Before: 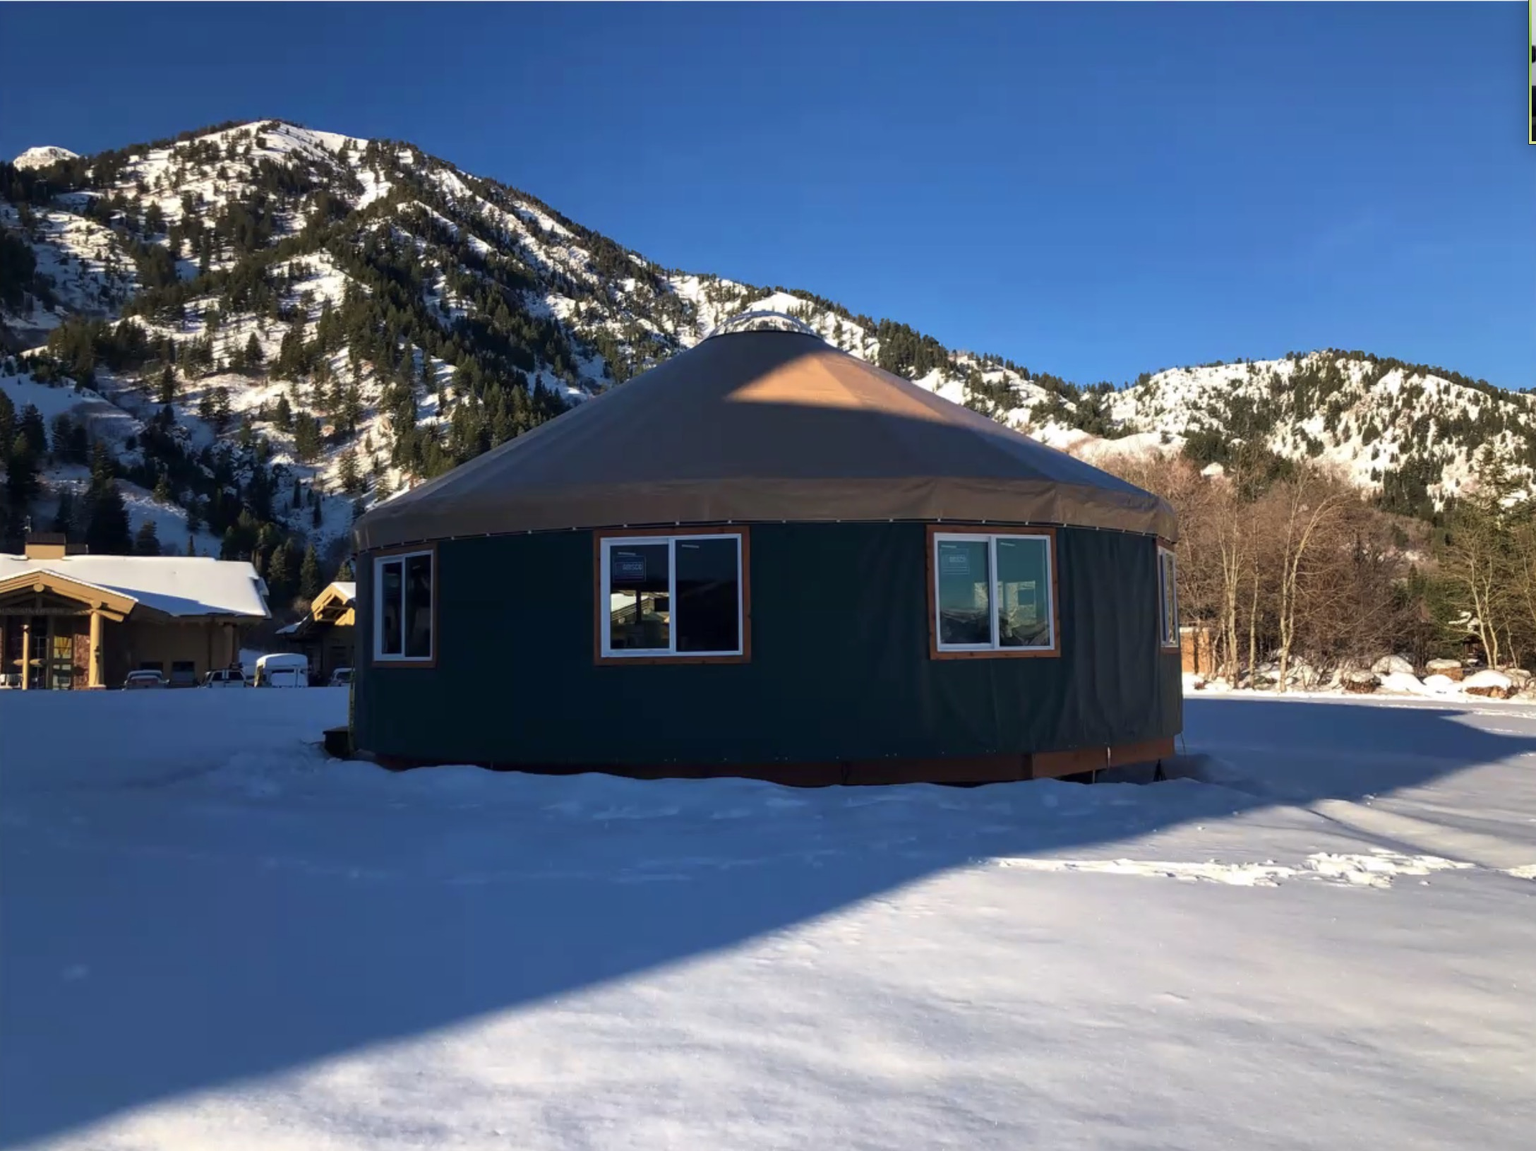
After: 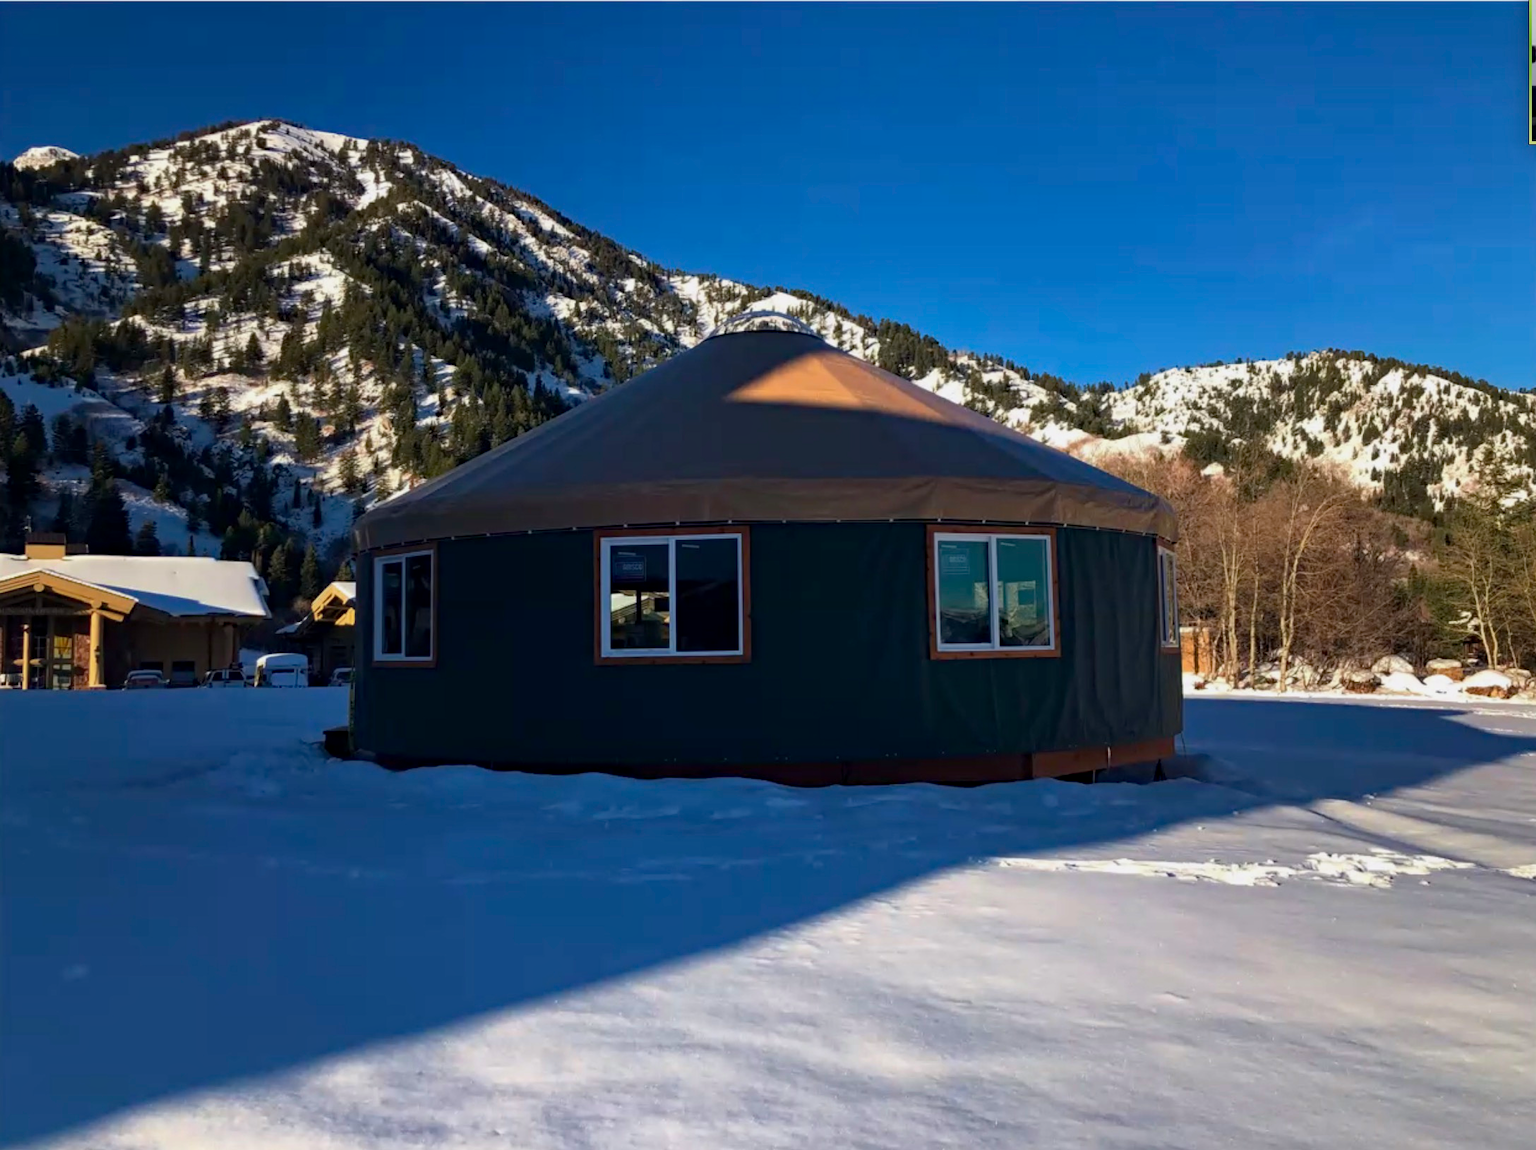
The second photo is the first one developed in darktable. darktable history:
haze removal: strength 0.29, distance 0.253, compatibility mode true, adaptive false
exposure: black level correction 0.002, exposure -0.199 EV, compensate highlight preservation false
